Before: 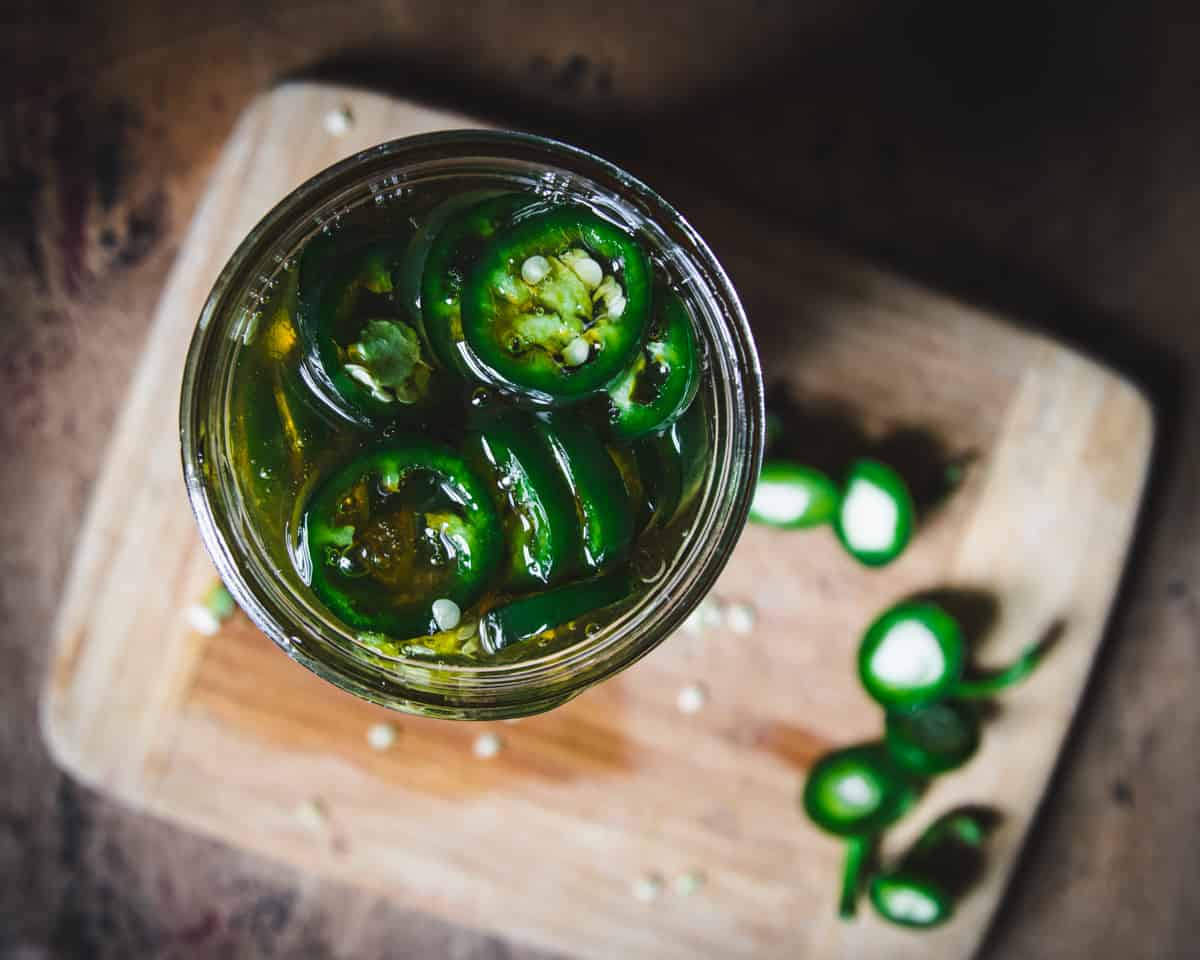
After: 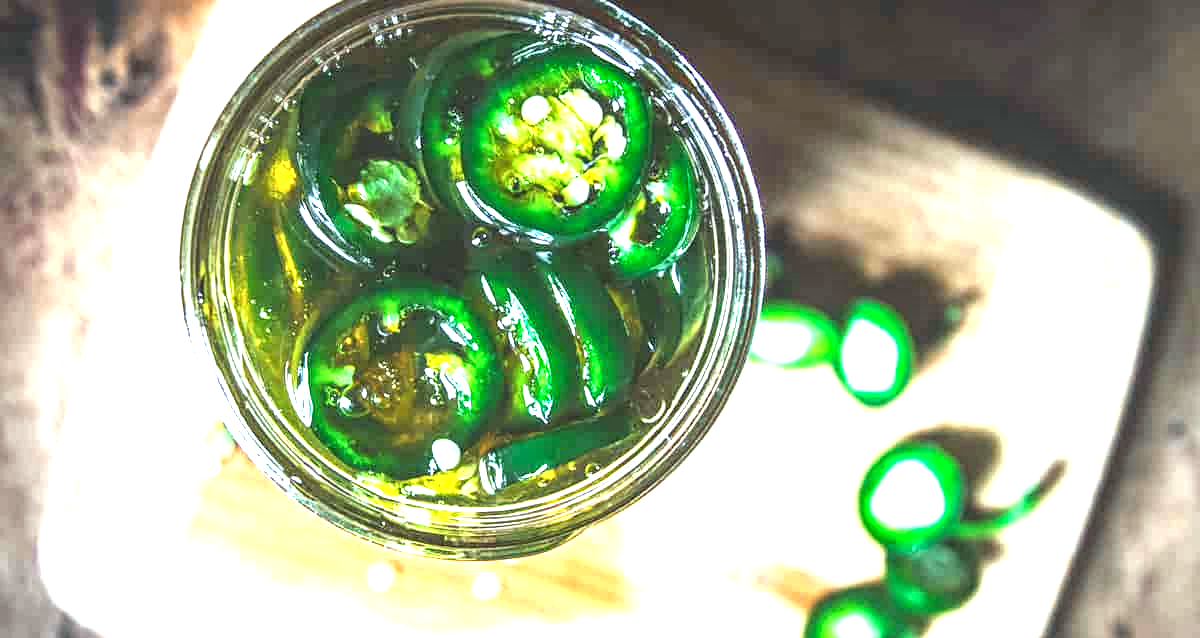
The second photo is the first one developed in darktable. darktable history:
exposure: exposure 2.04 EV, compensate highlight preservation false
crop: top 16.727%, bottom 16.727%
sharpen: amount 0.2
color correction: highlights a* -6.69, highlights b* 0.49
local contrast: on, module defaults
